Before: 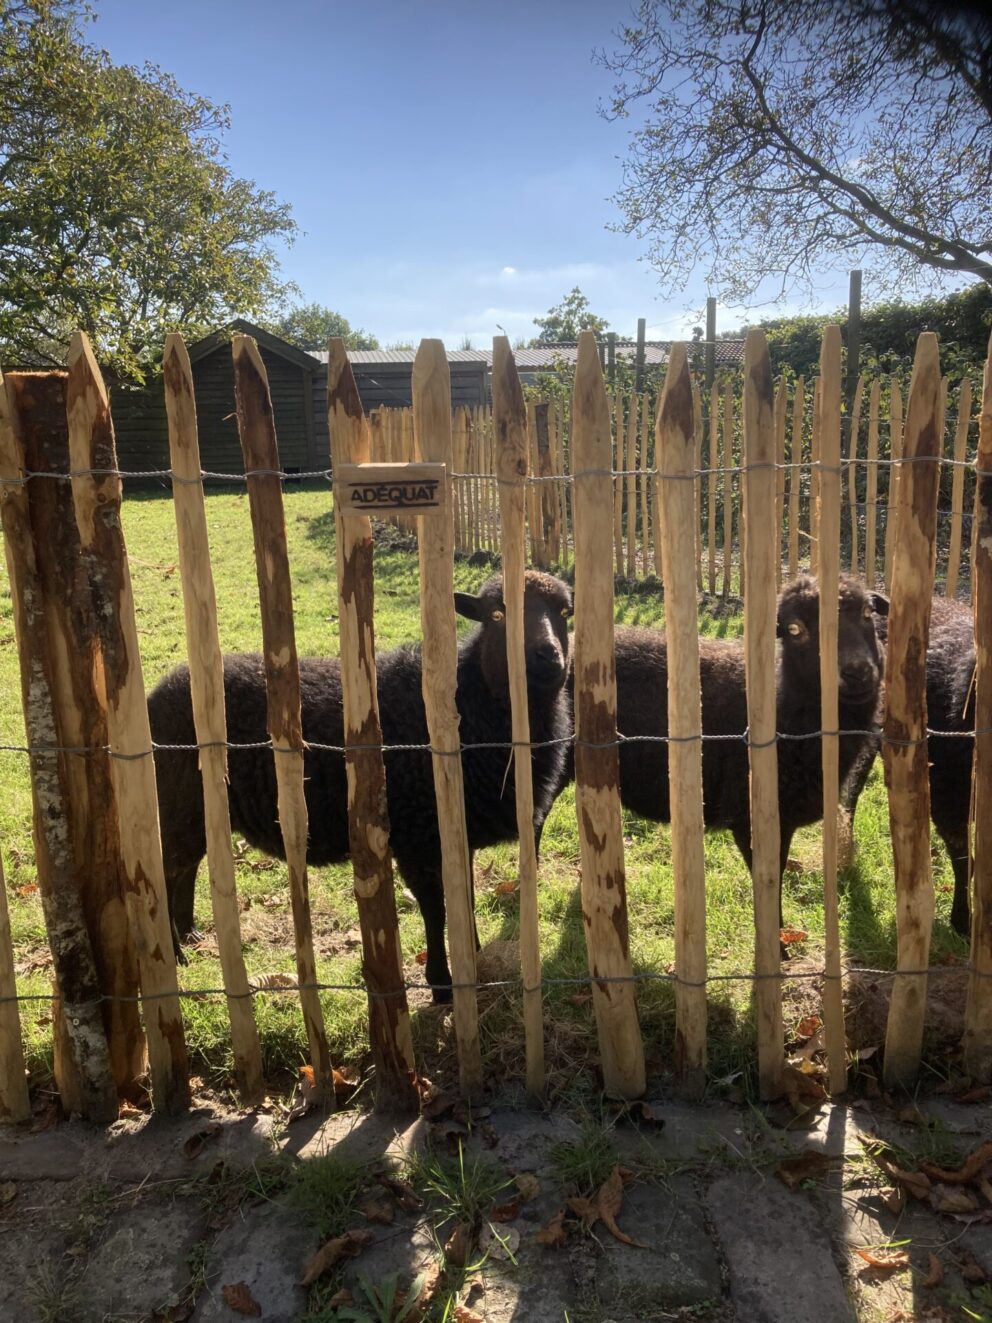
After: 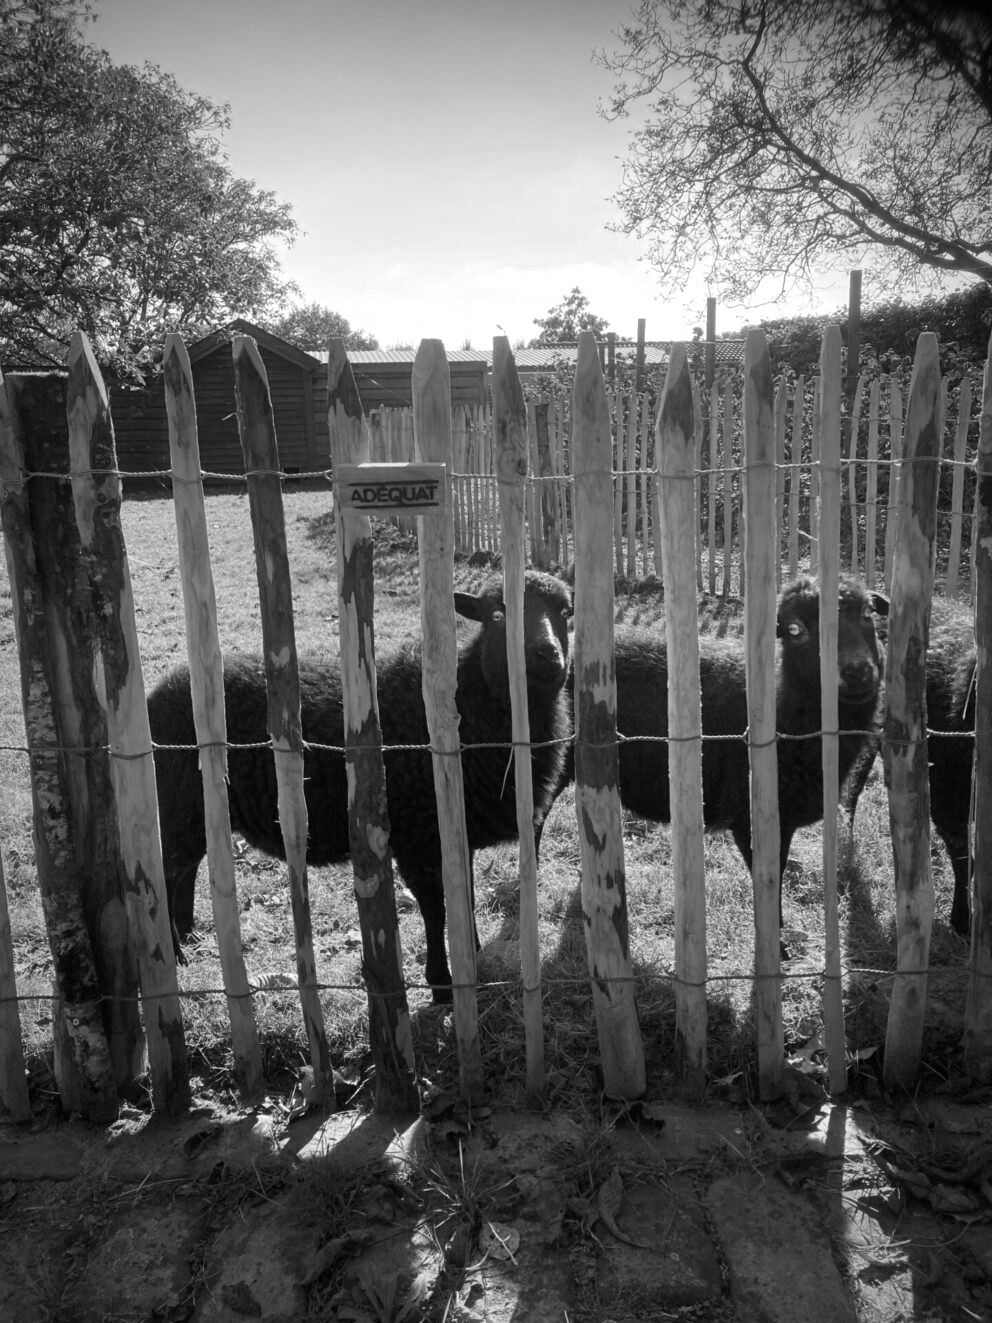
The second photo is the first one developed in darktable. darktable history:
color calibration: output gray [0.25, 0.35, 0.4, 0], x 0.383, y 0.372, temperature 3905.17 K
vignetting: automatic ratio true
white balance: red 1.042, blue 1.17
